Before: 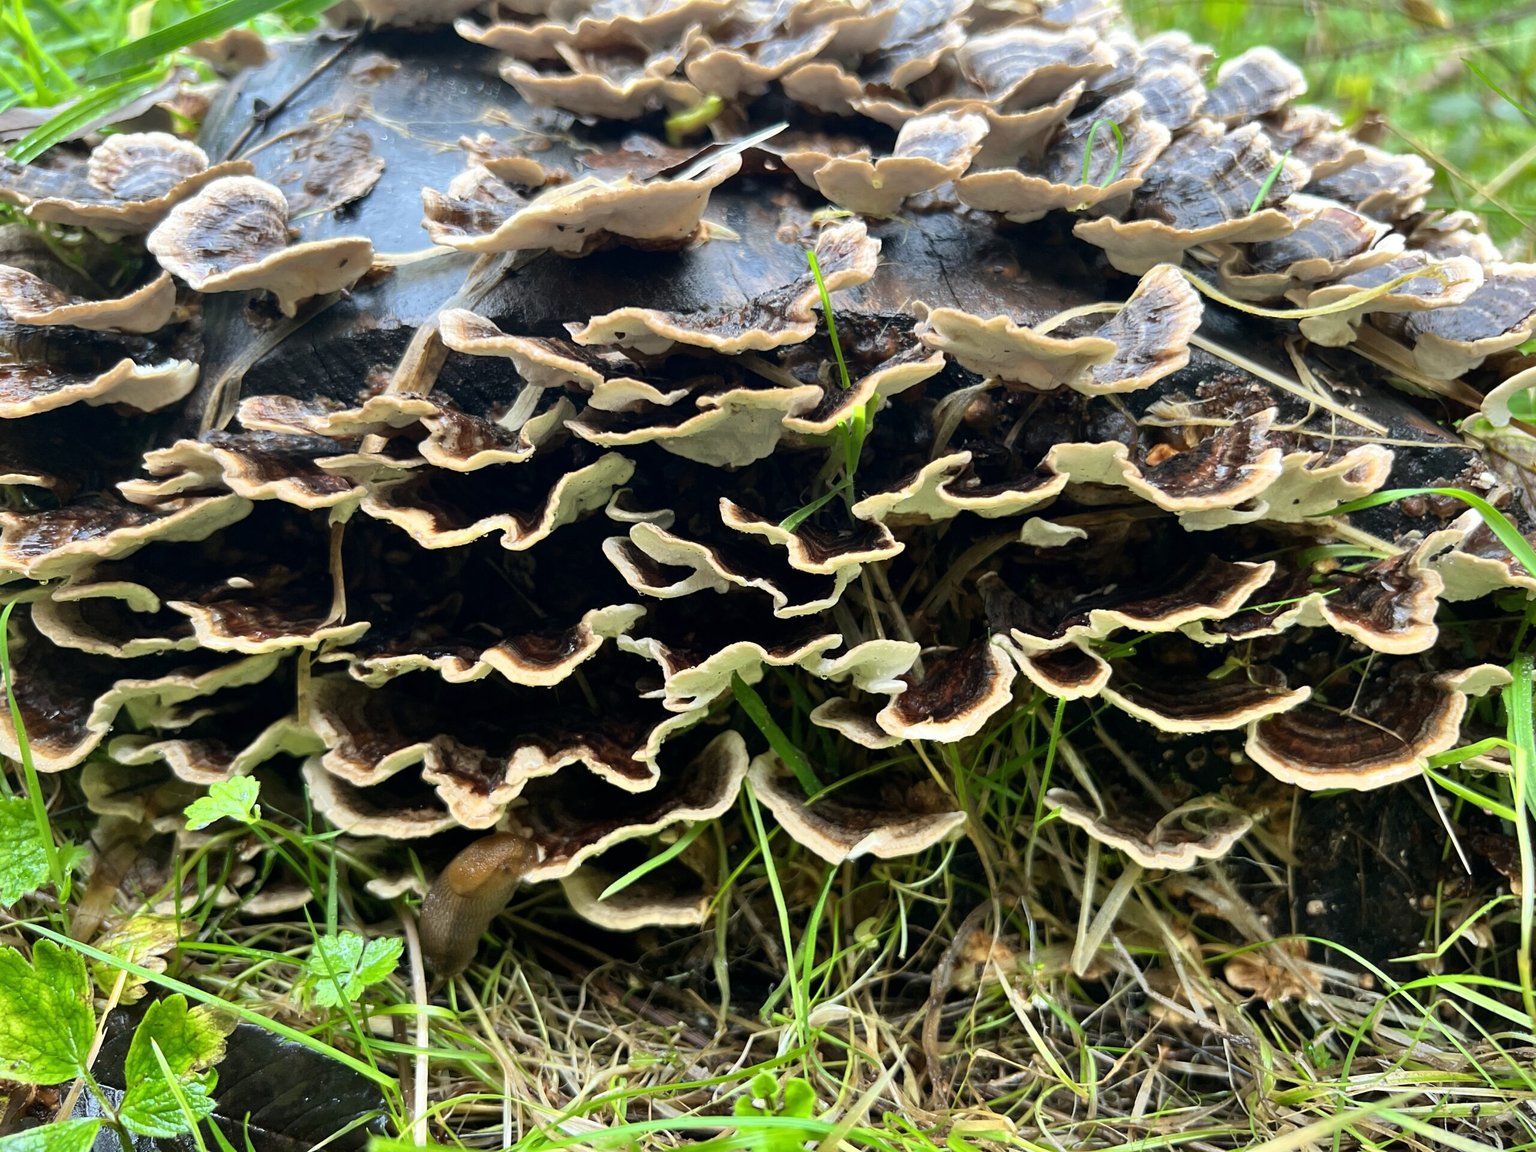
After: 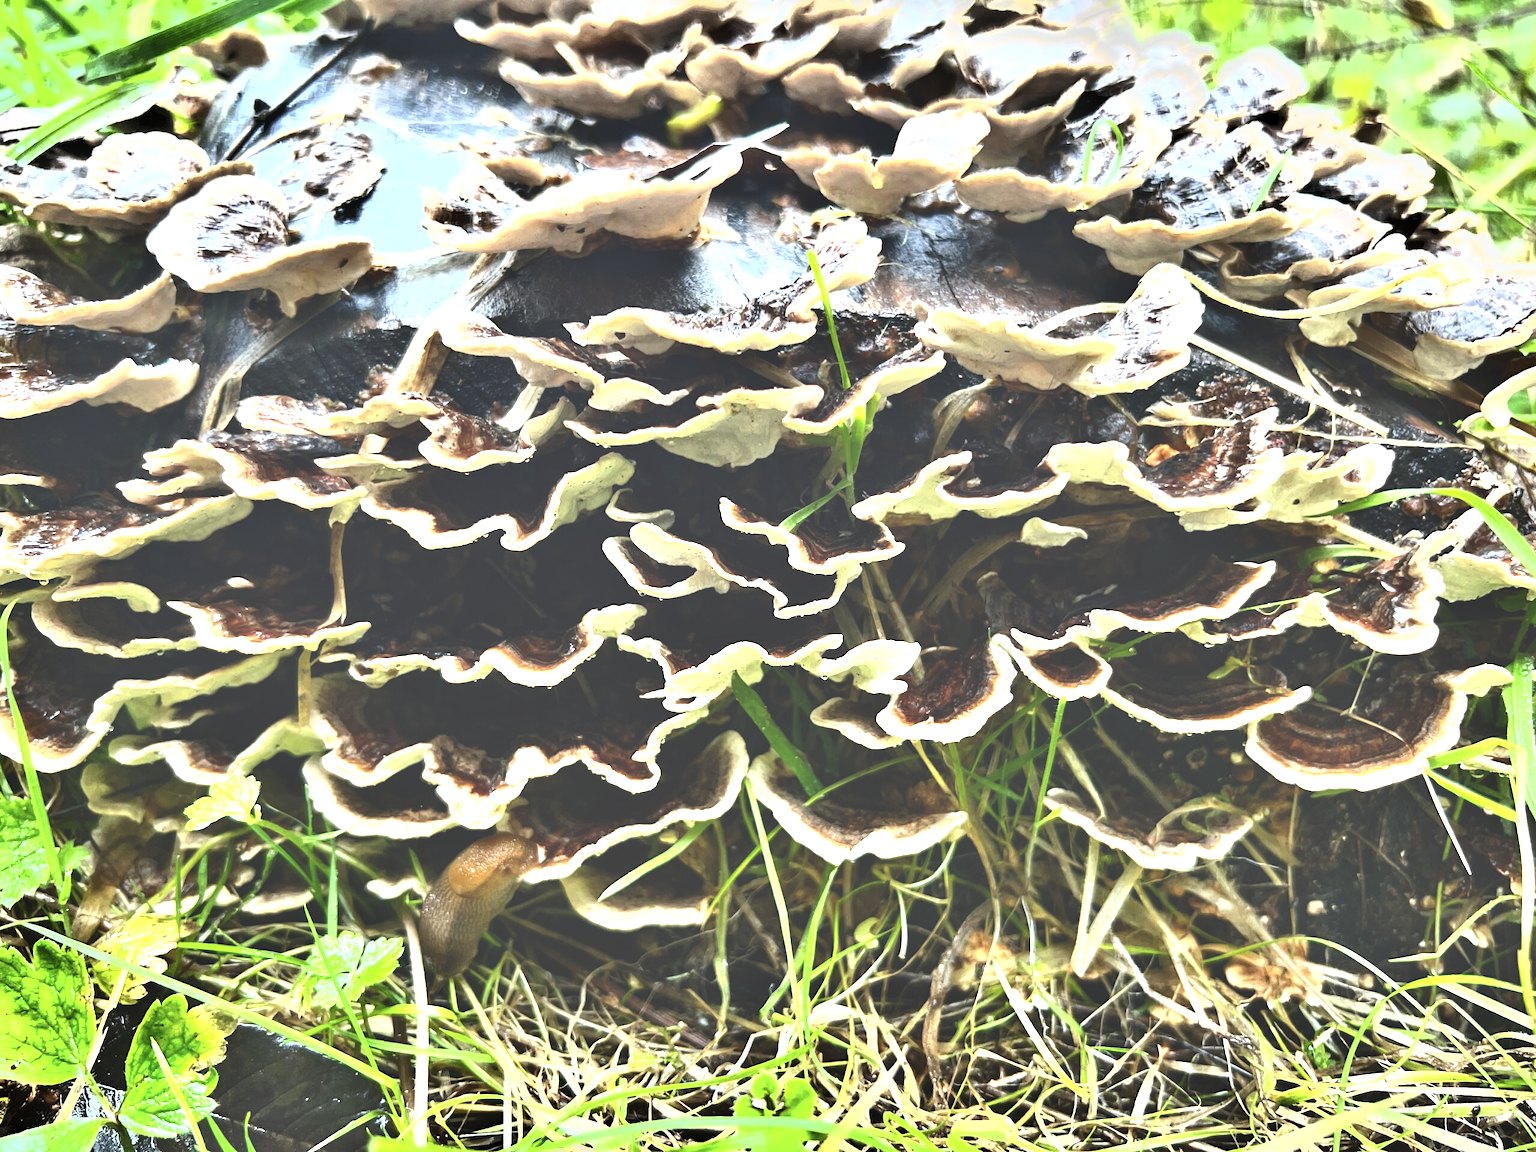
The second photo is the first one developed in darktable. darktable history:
shadows and highlights: shadows 74.7, highlights -60.66, highlights color adjustment 0.116%, soften with gaussian
exposure: black level correction -0.023, exposure 1.395 EV, compensate highlight preservation false
